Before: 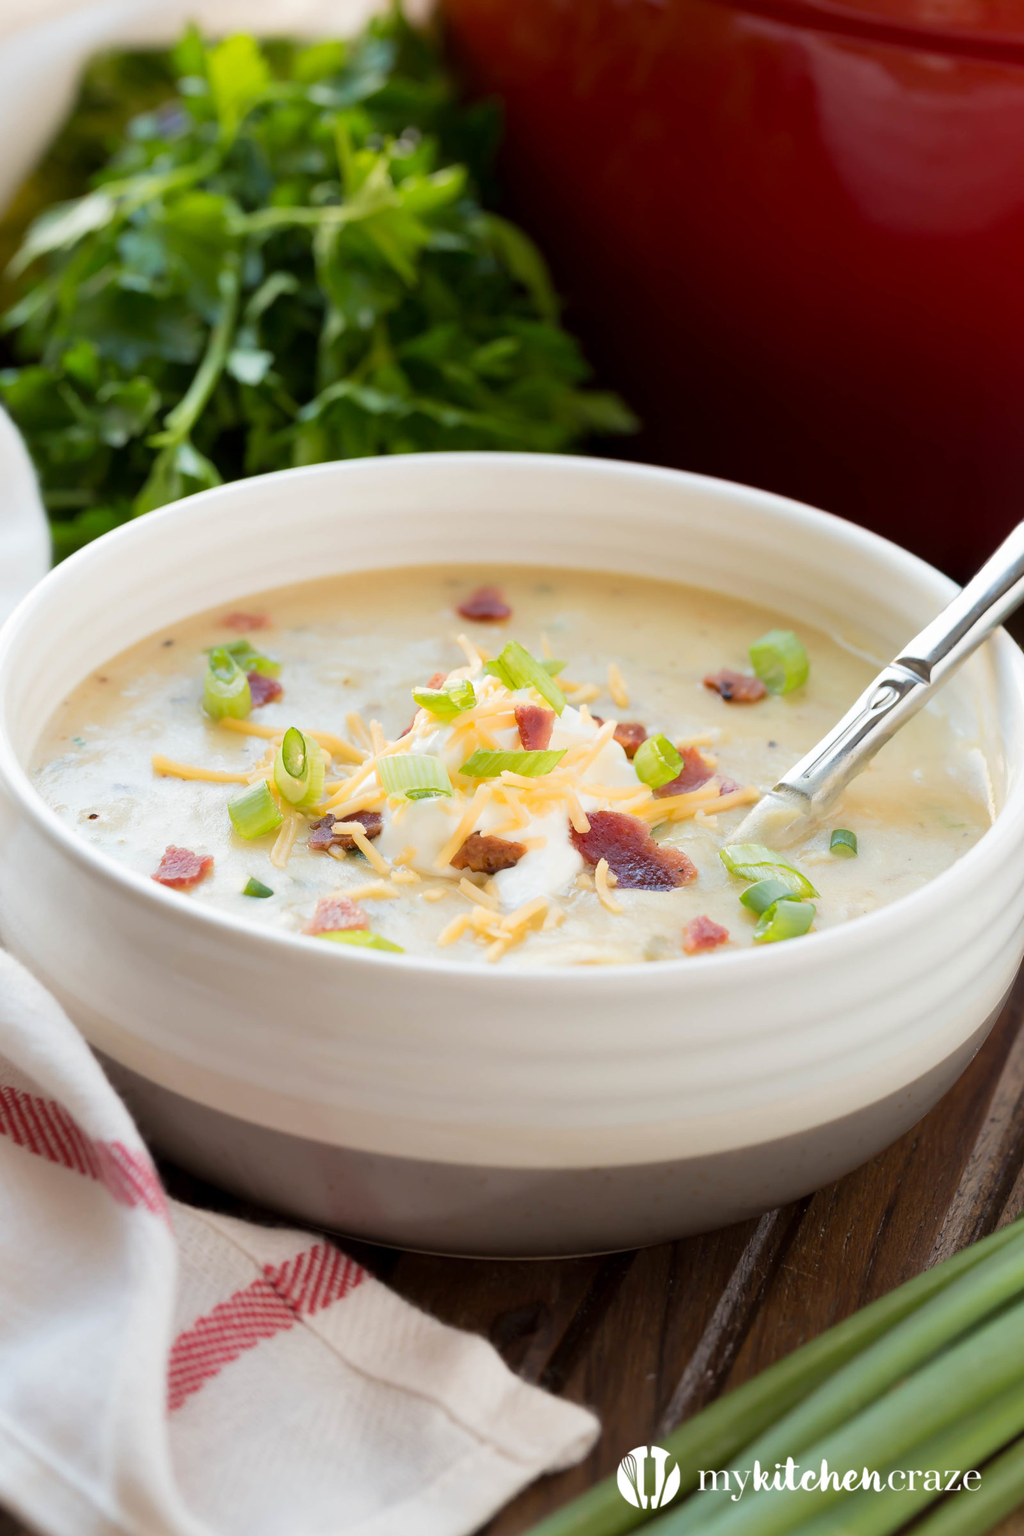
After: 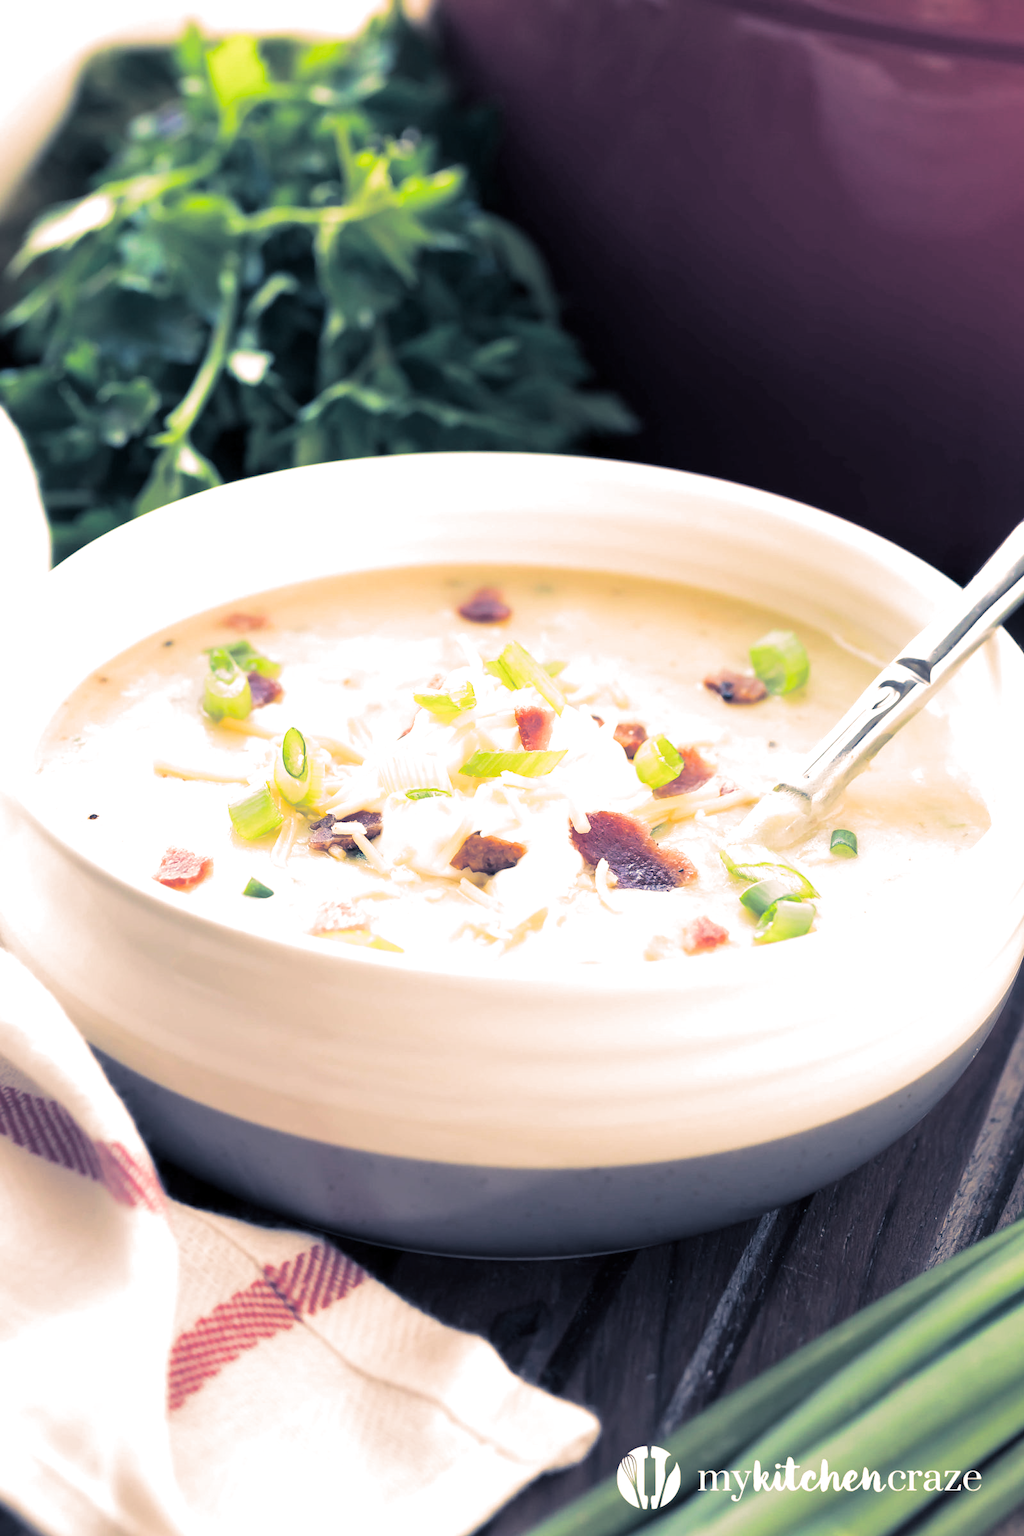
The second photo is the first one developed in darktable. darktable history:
exposure: exposure 0.766 EV, compensate highlight preservation false
split-toning: shadows › hue 226.8°, shadows › saturation 0.56, highlights › hue 28.8°, balance -40, compress 0%
